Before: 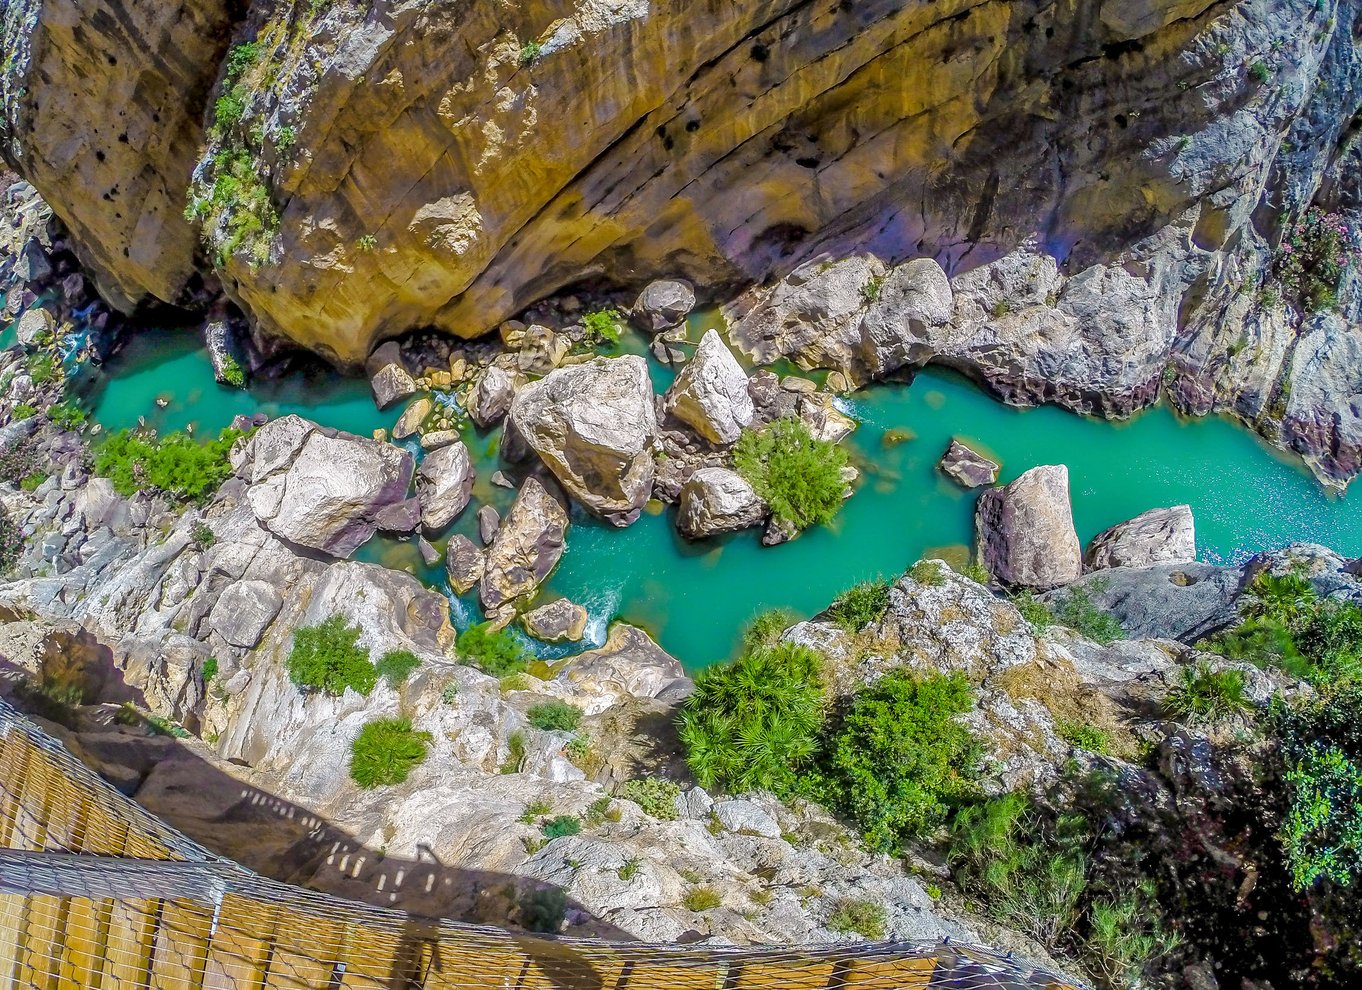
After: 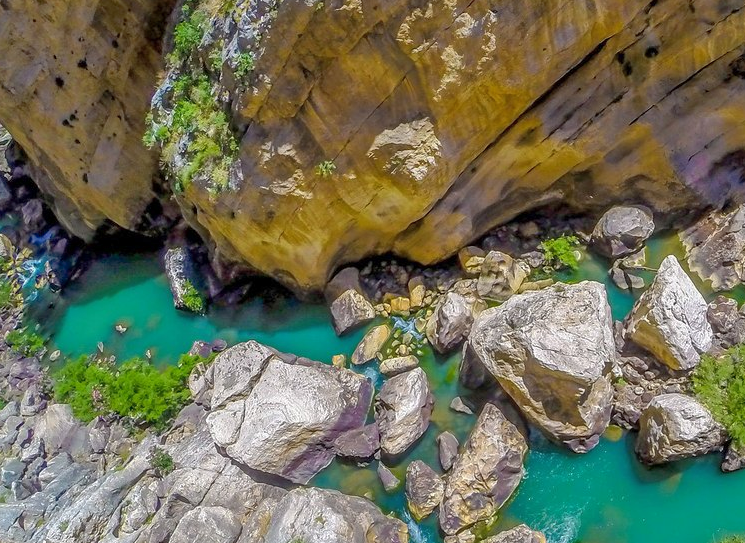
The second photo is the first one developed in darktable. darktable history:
shadows and highlights: on, module defaults
crop and rotate: left 3.047%, top 7.509%, right 42.236%, bottom 37.598%
